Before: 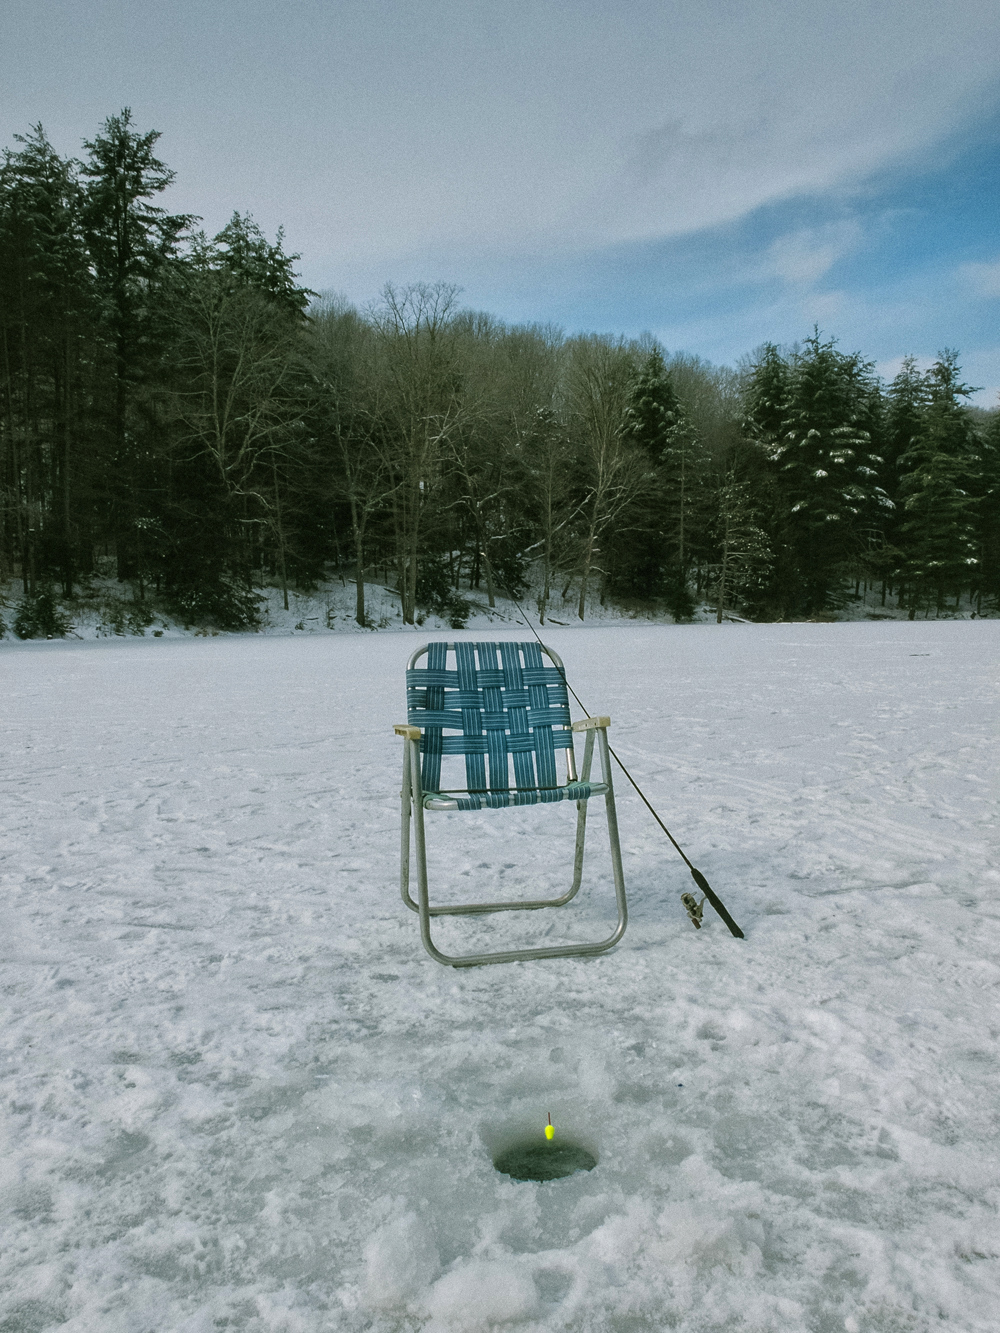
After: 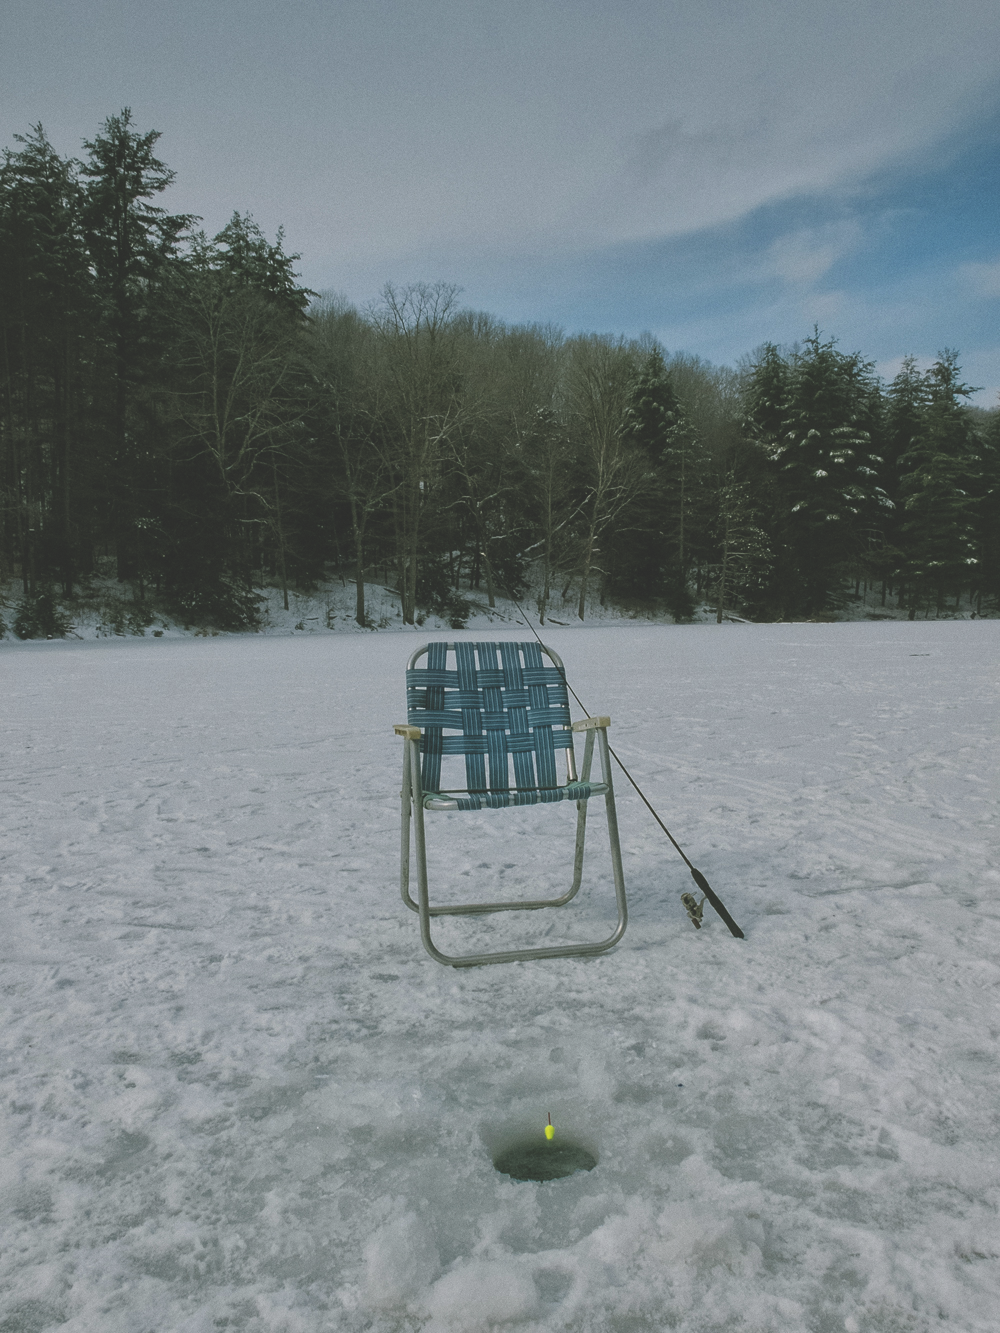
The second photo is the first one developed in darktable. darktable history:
contrast brightness saturation: saturation -0.05
exposure: black level correction -0.036, exposure -0.497 EV, compensate highlight preservation false
